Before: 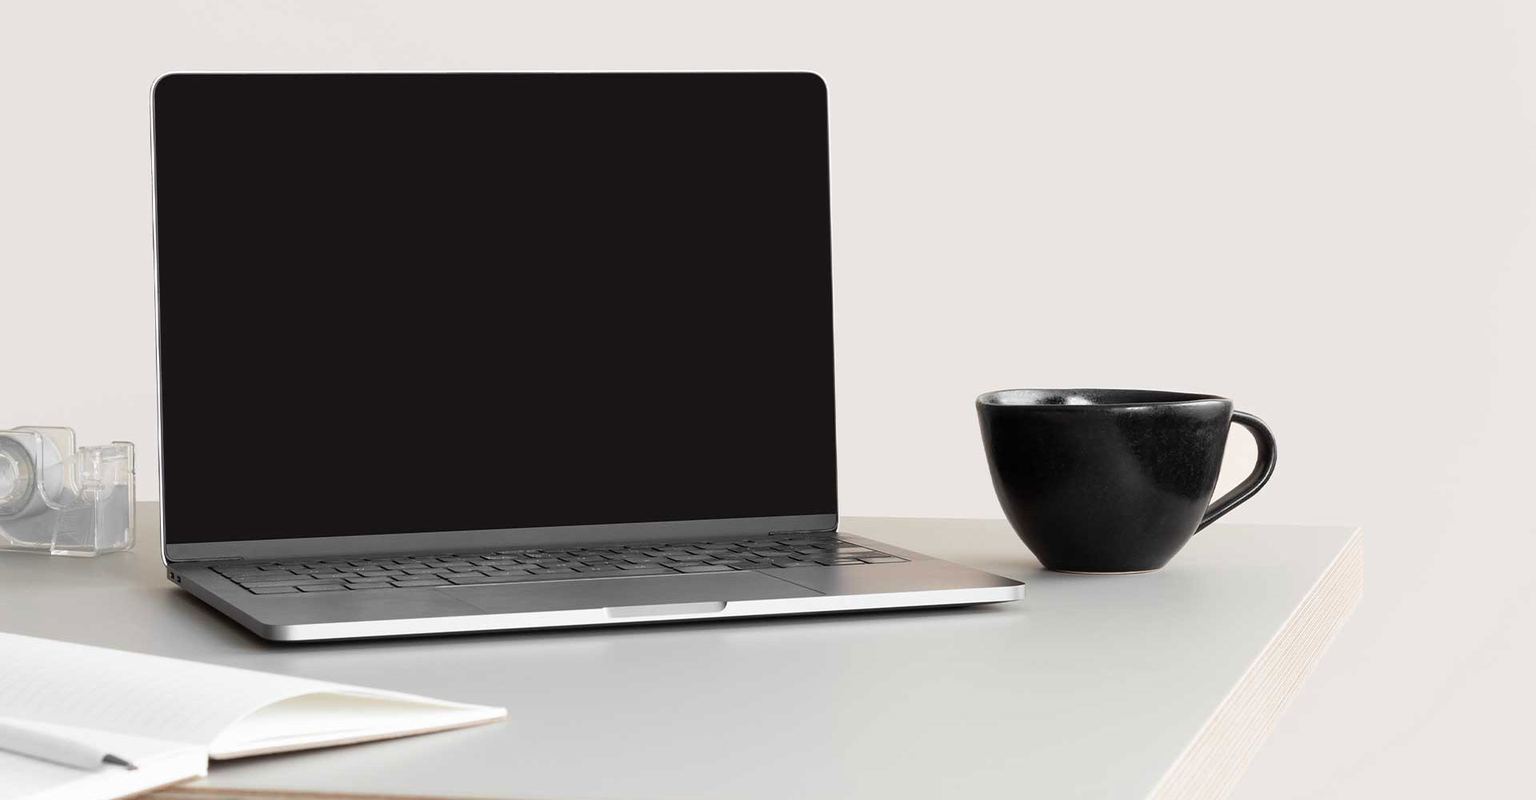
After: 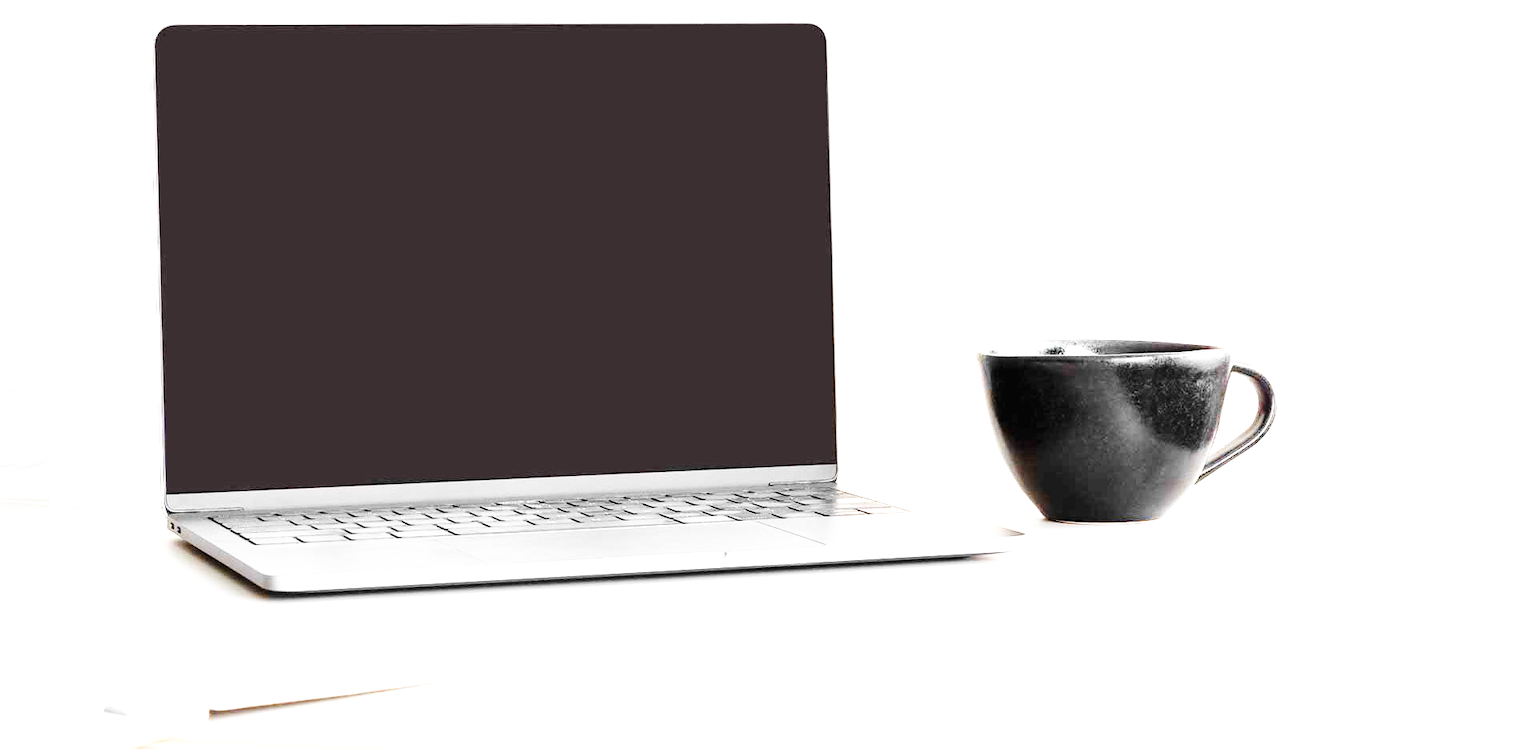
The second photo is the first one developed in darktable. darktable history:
crop and rotate: top 6.25%
exposure: black level correction 0.001, exposure 1.822 EV, compensate exposure bias true, compensate highlight preservation false
base curve: curves: ch0 [(0, 0.003) (0.001, 0.002) (0.006, 0.004) (0.02, 0.022) (0.048, 0.086) (0.094, 0.234) (0.162, 0.431) (0.258, 0.629) (0.385, 0.8) (0.548, 0.918) (0.751, 0.988) (1, 1)], preserve colors none
